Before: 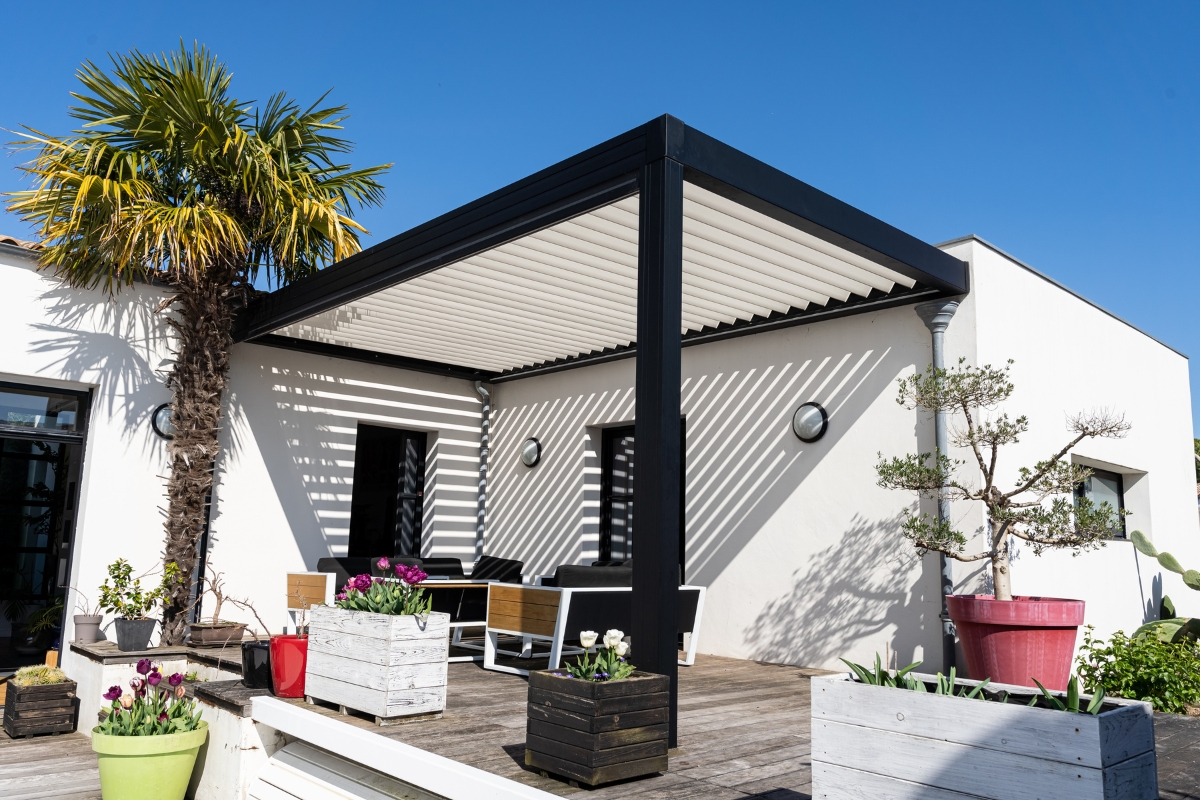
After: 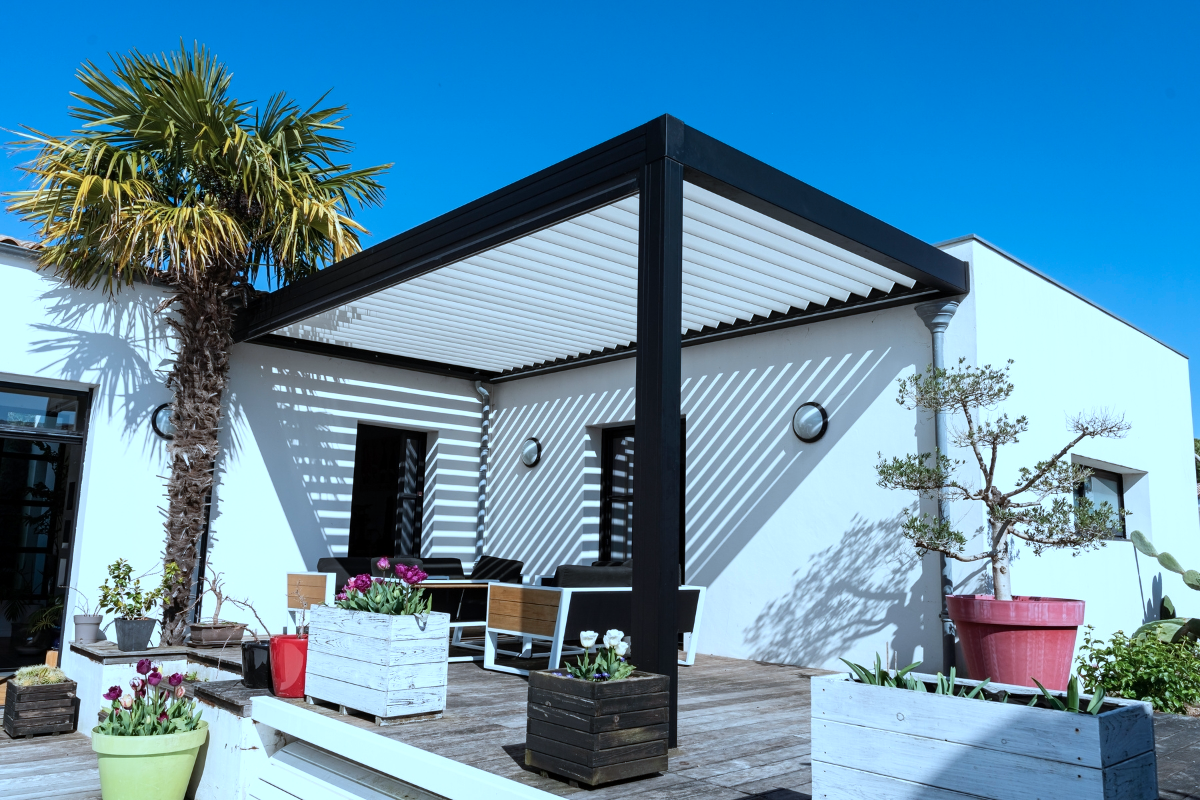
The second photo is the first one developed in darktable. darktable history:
color correction: highlights a* -9.17, highlights b* -23.28
